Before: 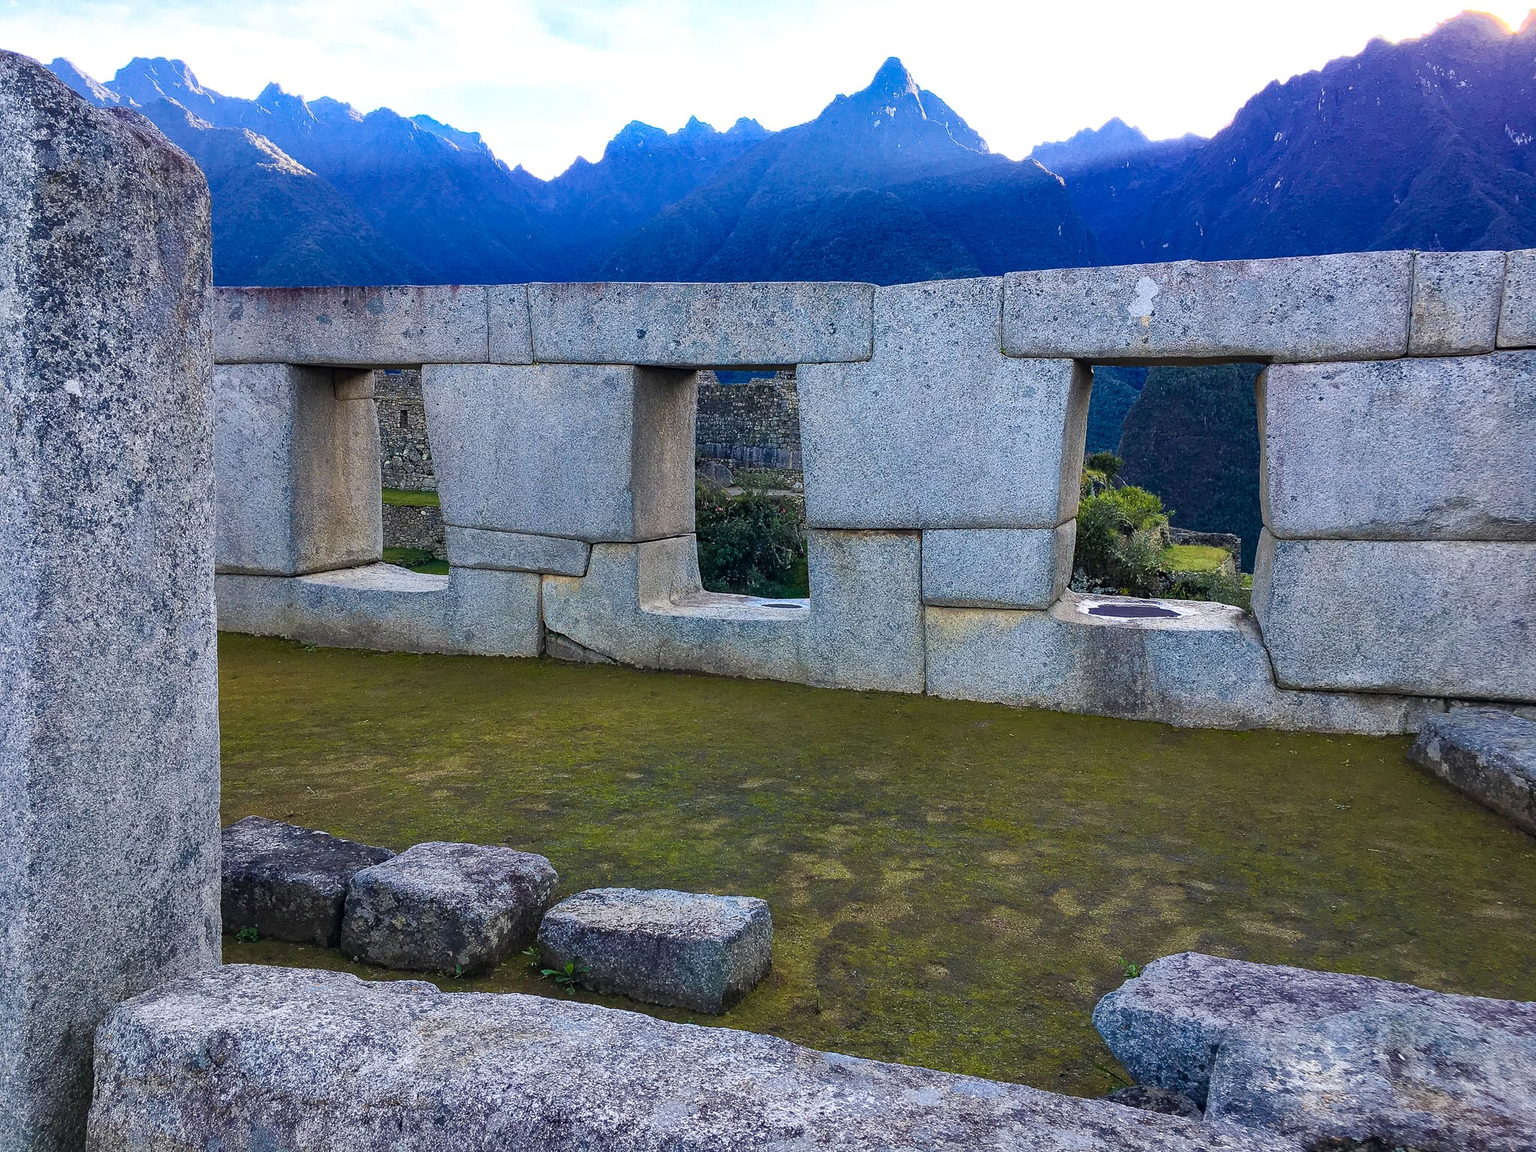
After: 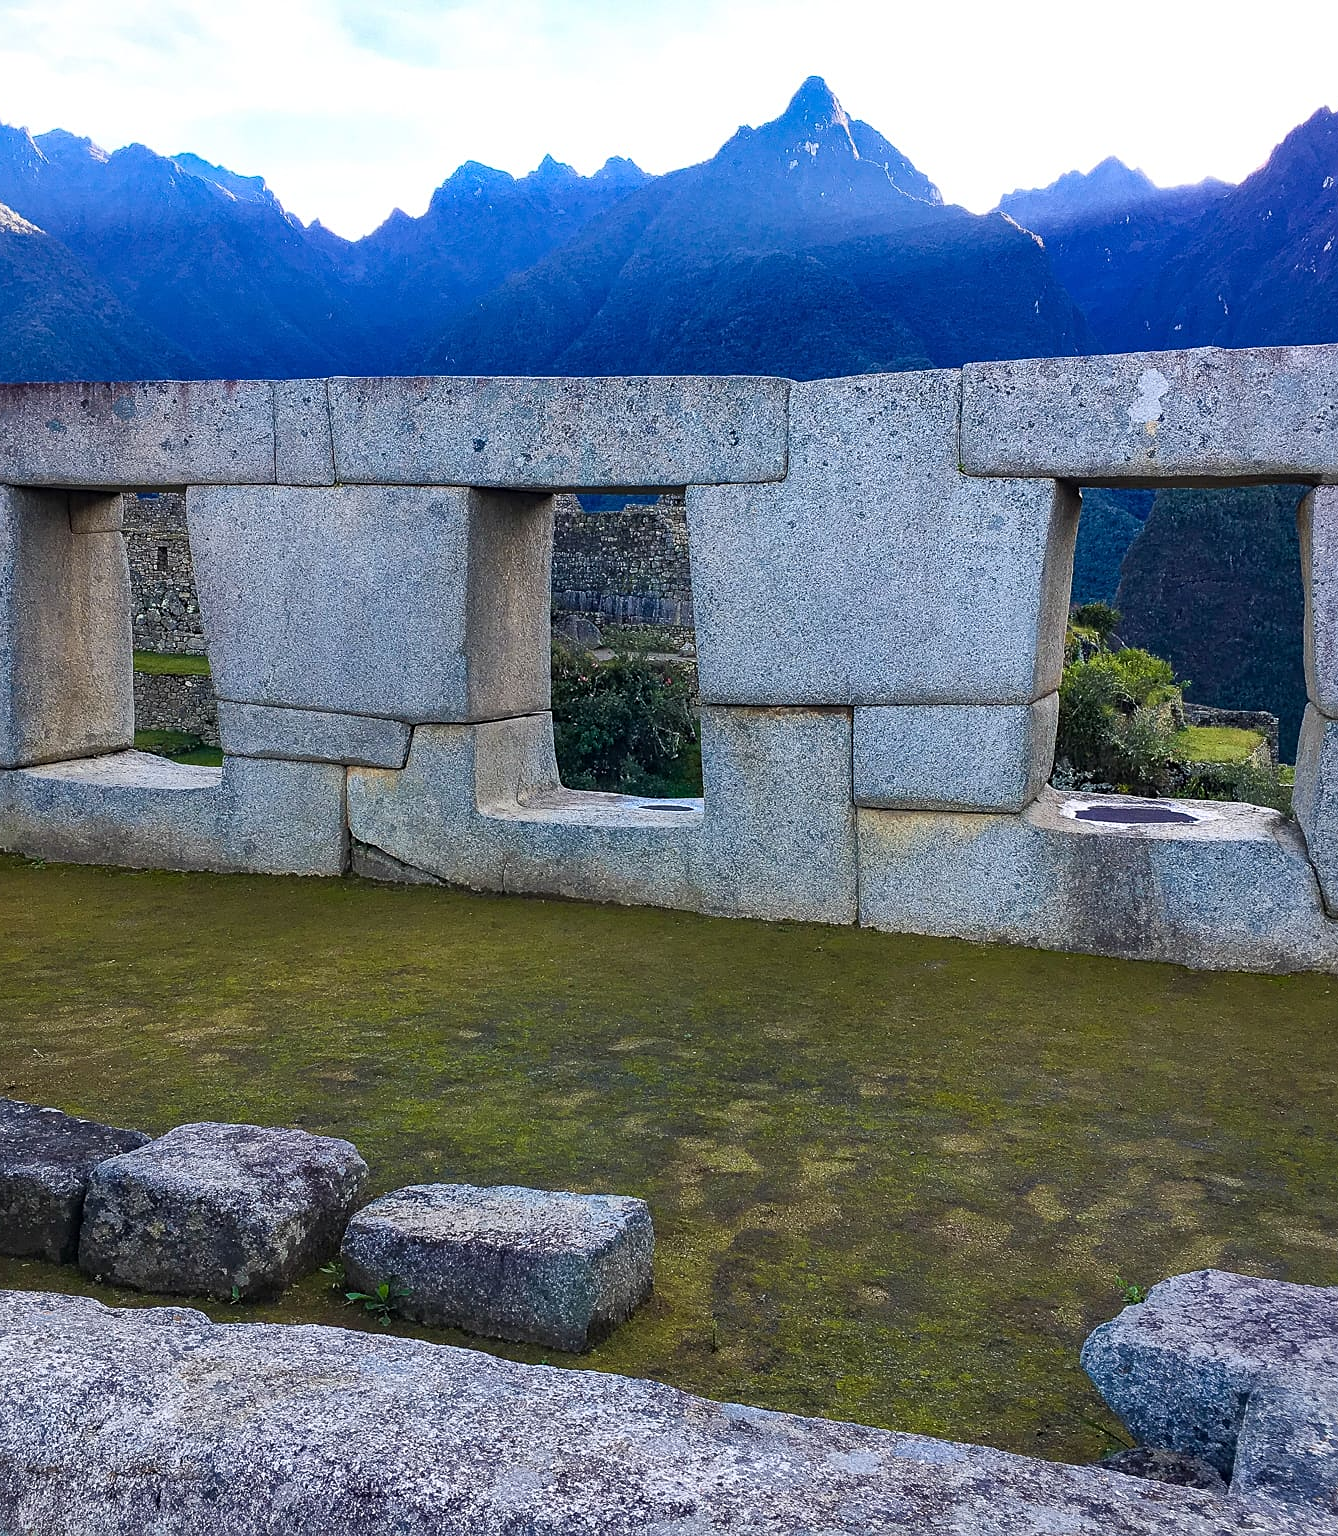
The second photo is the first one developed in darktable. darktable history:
sharpen: amount 0.215
crop and rotate: left 18.398%, right 16.231%
